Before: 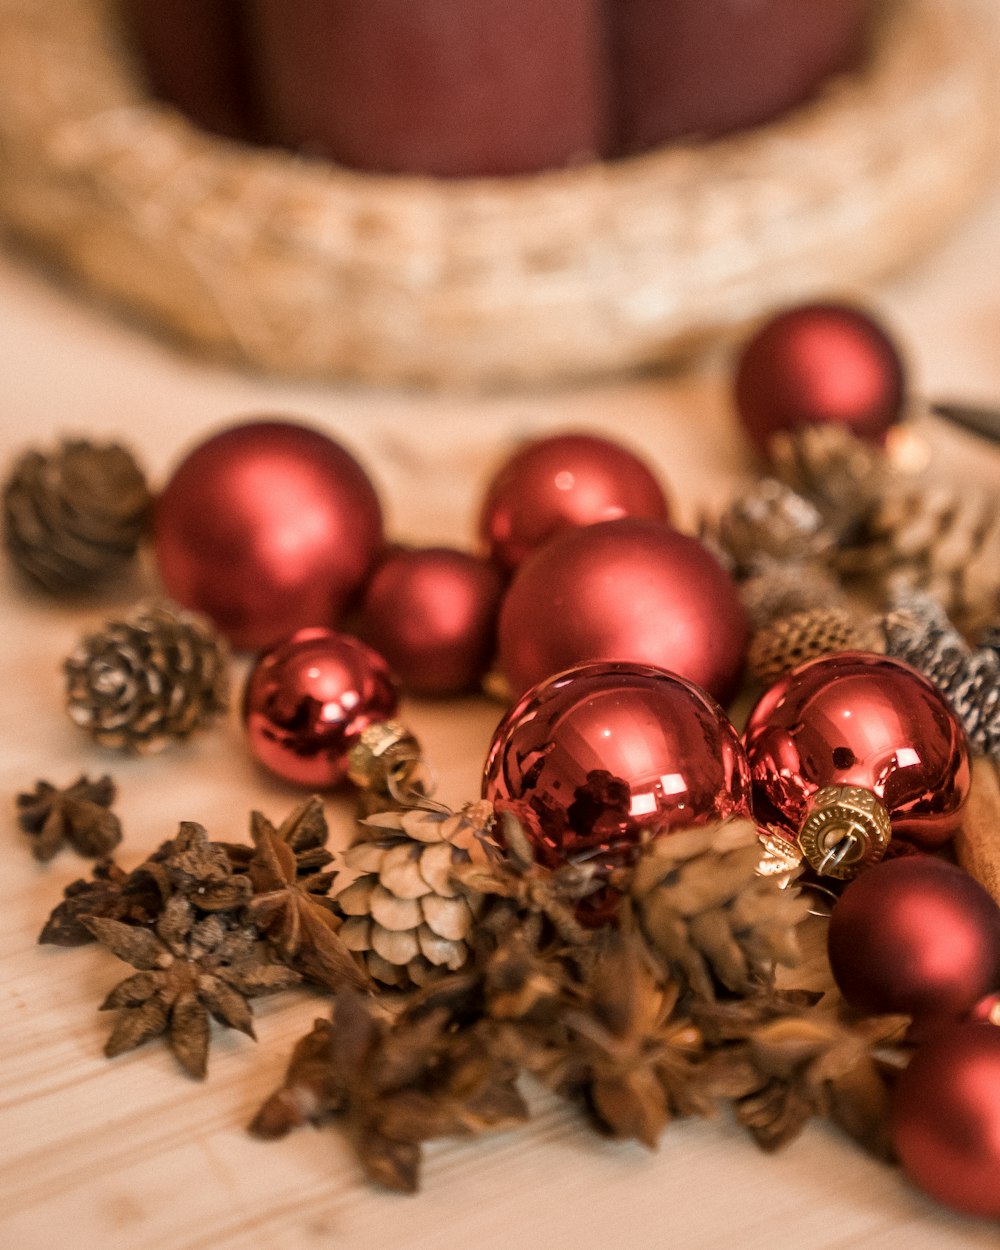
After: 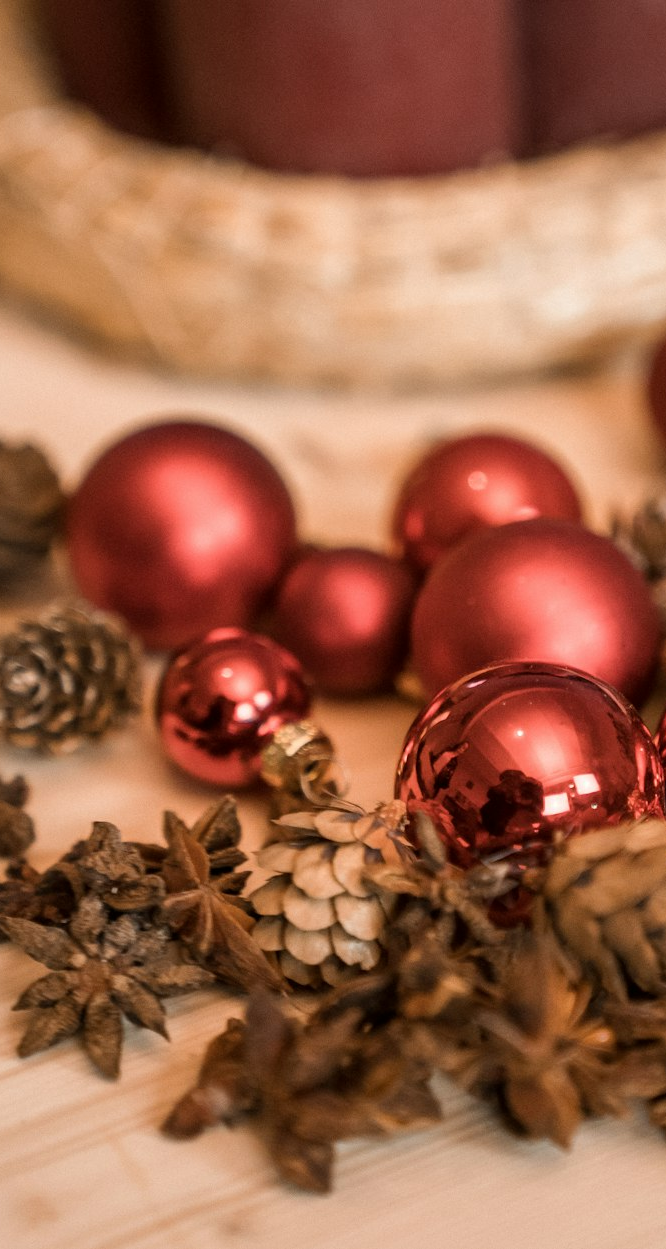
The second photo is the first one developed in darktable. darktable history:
contrast equalizer: y [[0.5 ×6], [0.5 ×6], [0.975, 0.964, 0.925, 0.865, 0.793, 0.721], [0 ×6], [0 ×6]]
rgb levels: preserve colors max RGB
crop and rotate: left 8.786%, right 24.548%
